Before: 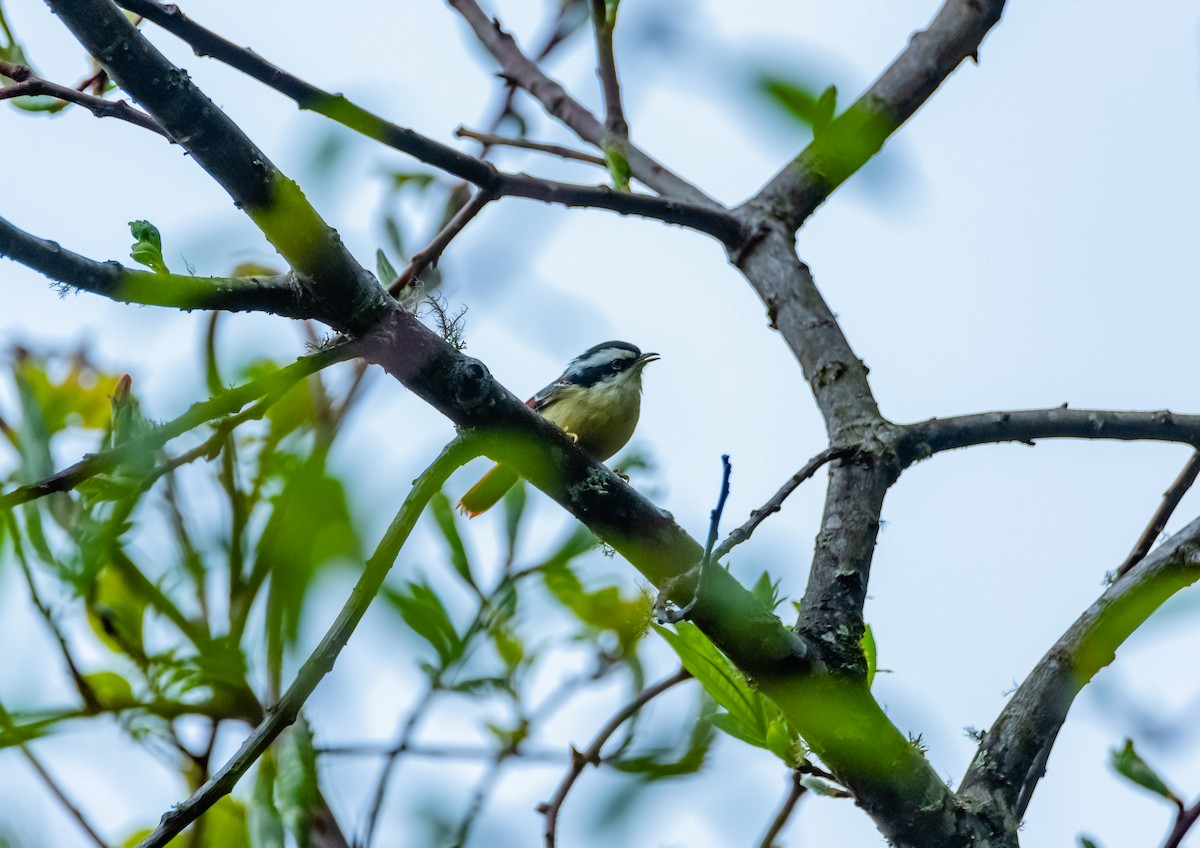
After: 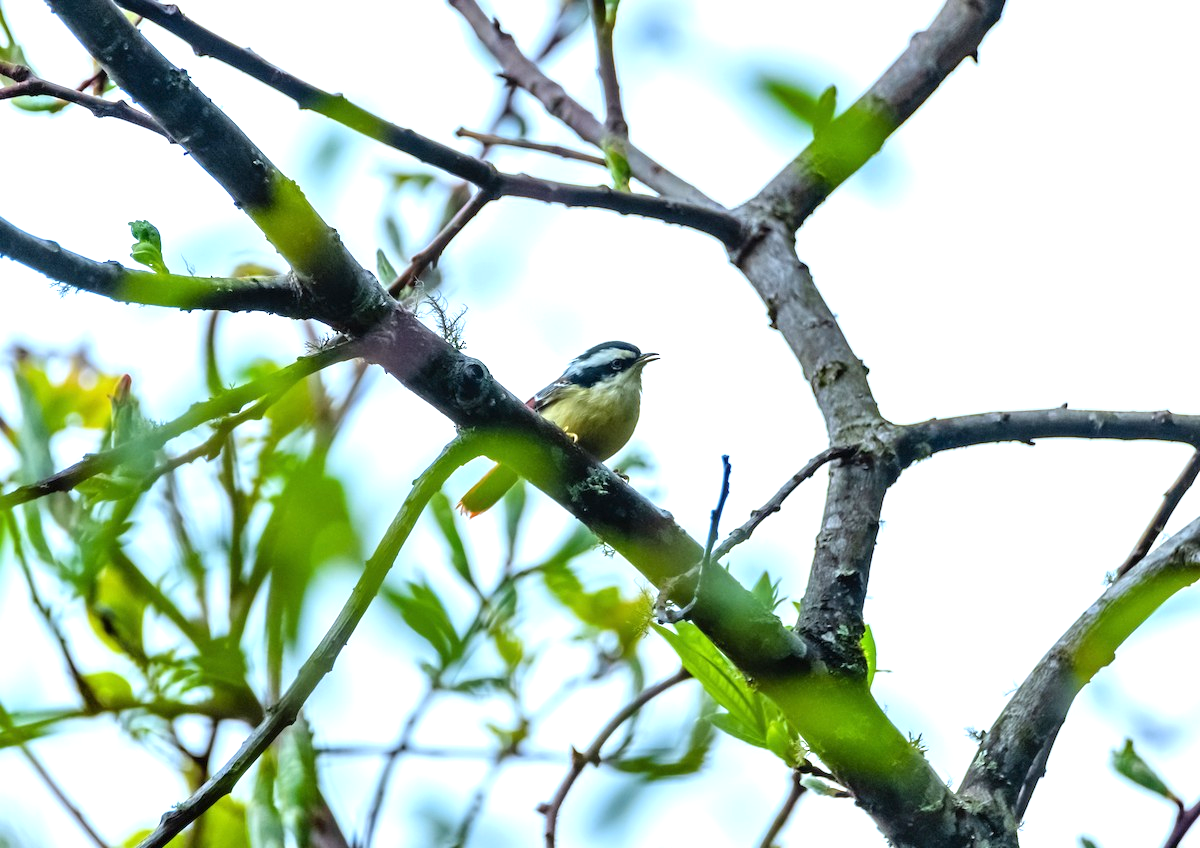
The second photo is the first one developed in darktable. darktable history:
exposure: black level correction 0, exposure 0.896 EV, compensate exposure bias true, compensate highlight preservation false
